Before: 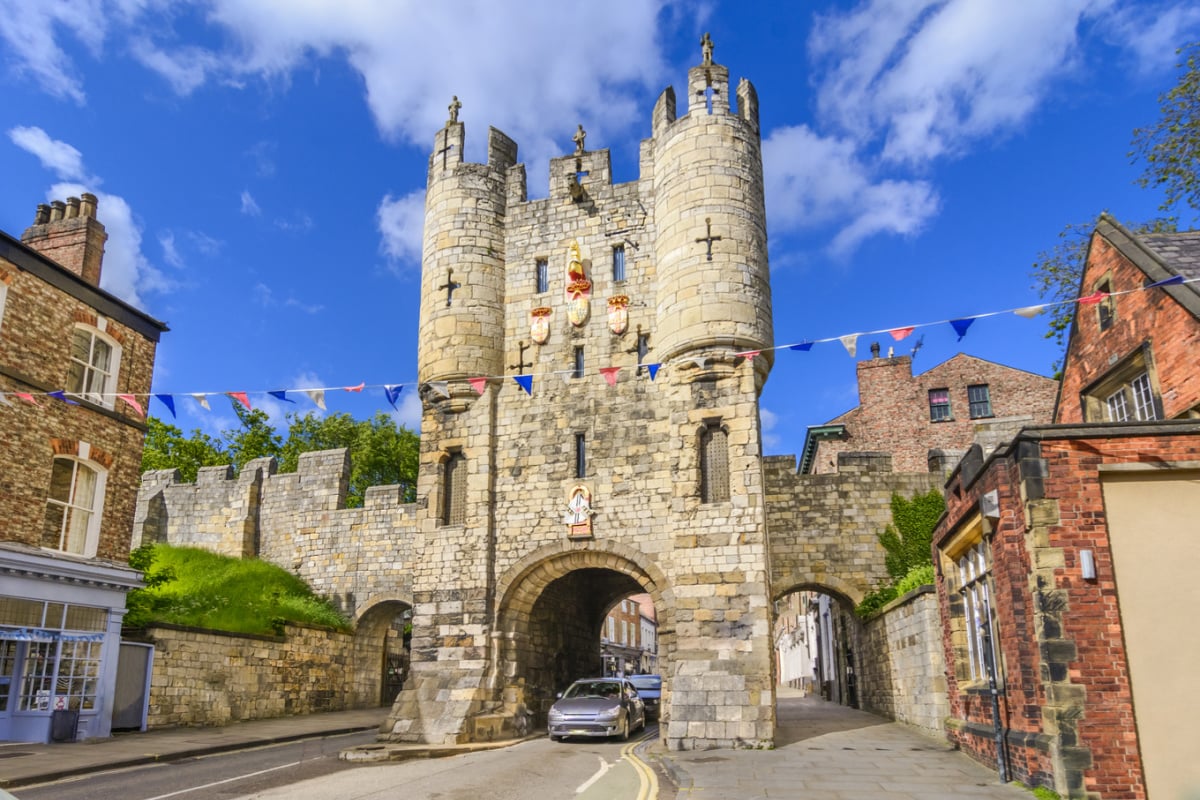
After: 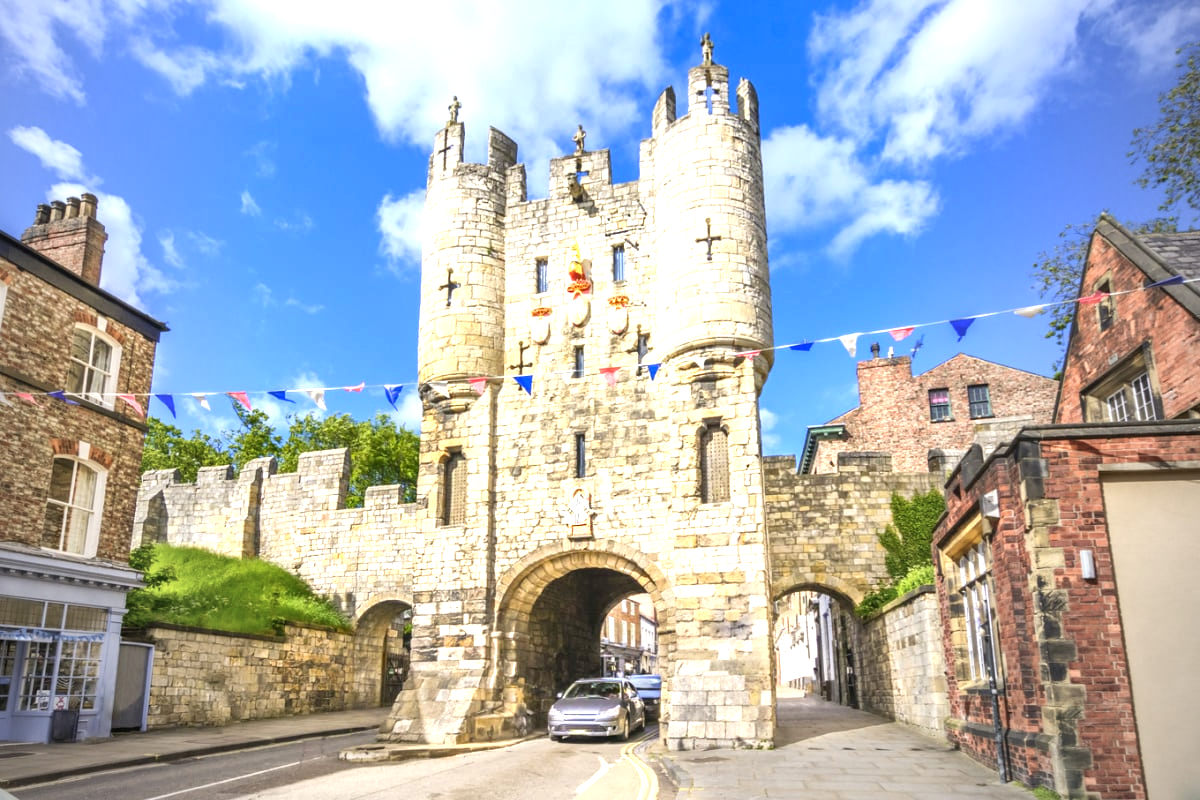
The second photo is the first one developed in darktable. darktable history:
exposure: exposure 1.137 EV, compensate highlight preservation false
vignetting: fall-off start 72.14%, fall-off radius 108.07%, brightness -0.713, saturation -0.488, center (-0.054, -0.359), width/height ratio 0.729
